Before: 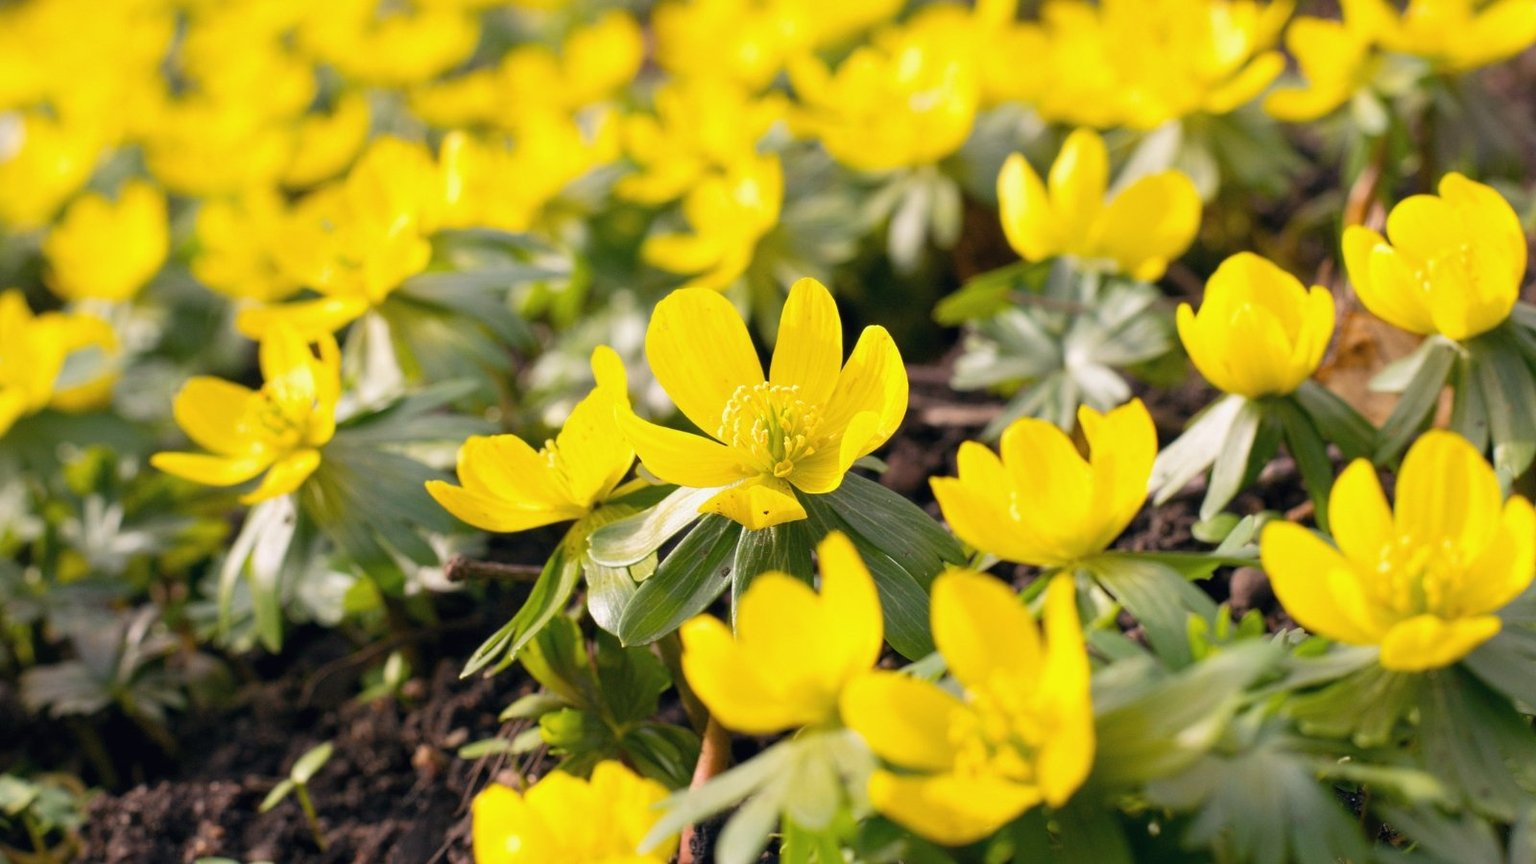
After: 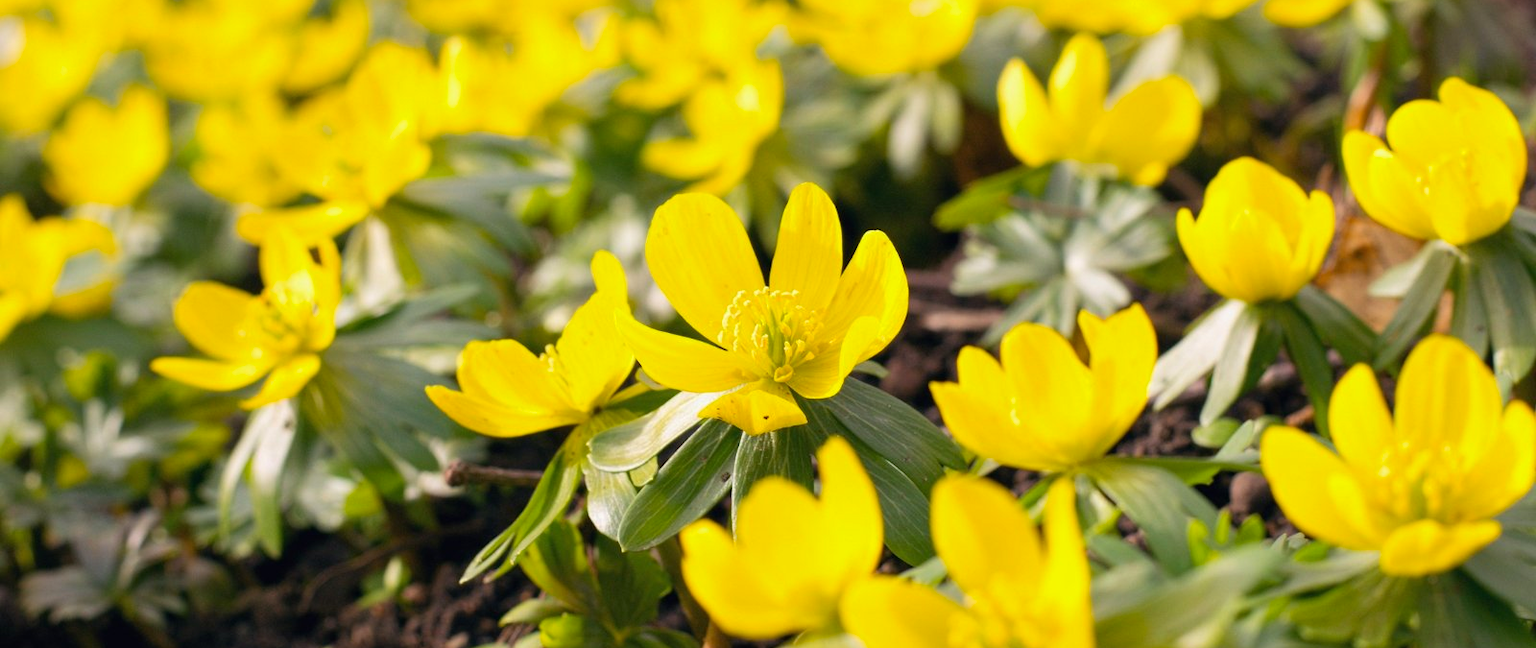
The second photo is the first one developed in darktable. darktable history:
color contrast: green-magenta contrast 1.1, blue-yellow contrast 1.1, unbound 0
crop: top 11.038%, bottom 13.962%
